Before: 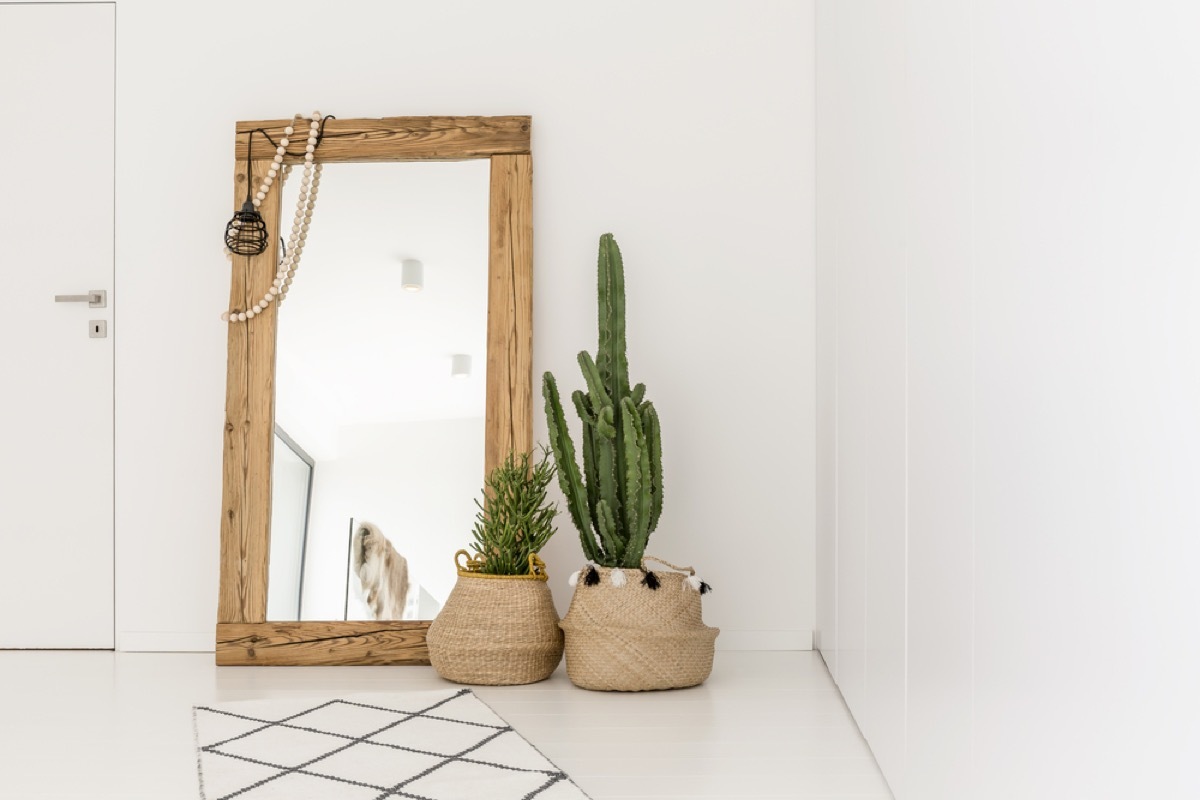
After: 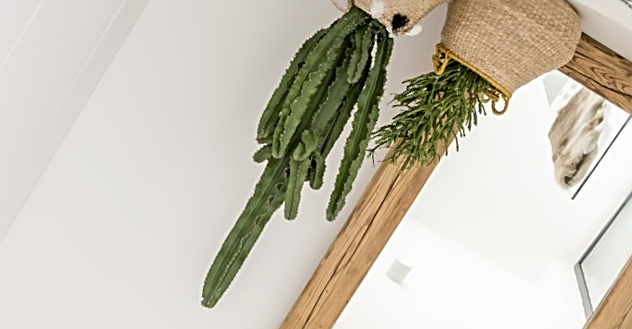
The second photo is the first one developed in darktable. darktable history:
sharpen: radius 2.533, amount 0.618
crop and rotate: angle 148.25°, left 9.208%, top 15.56%, right 4.398%, bottom 16.933%
